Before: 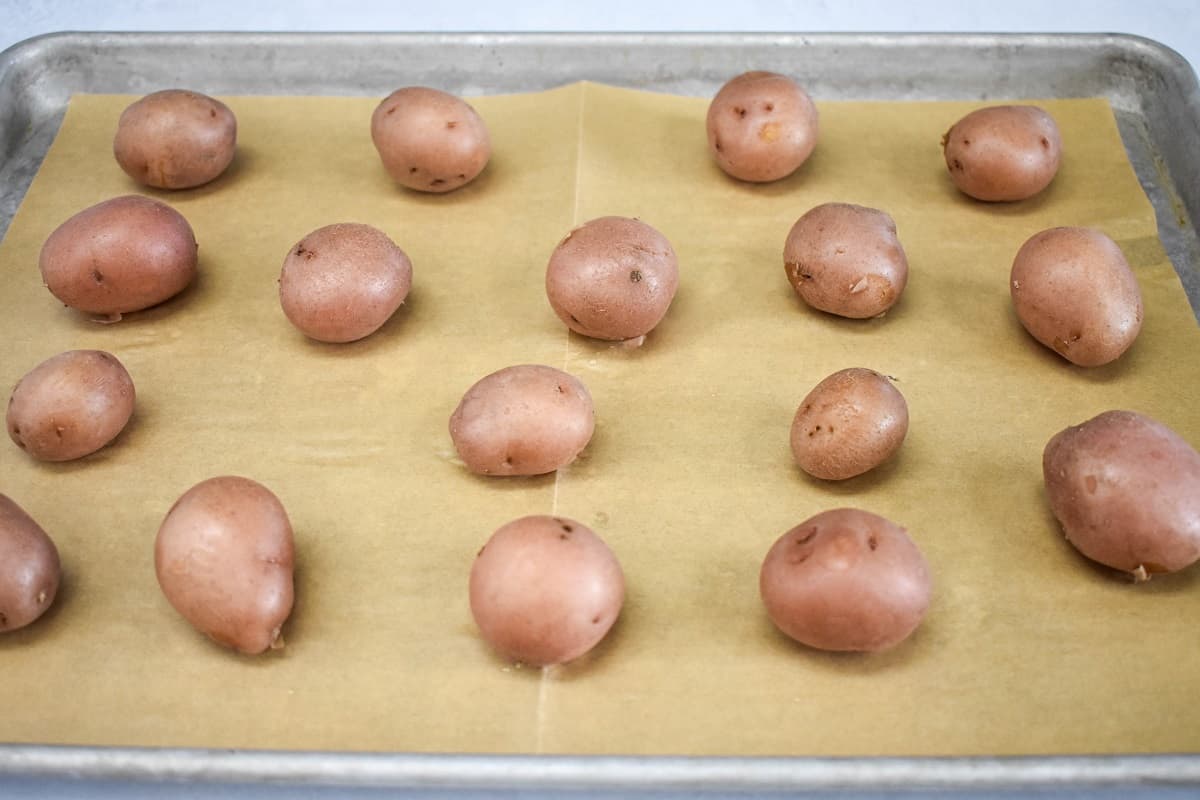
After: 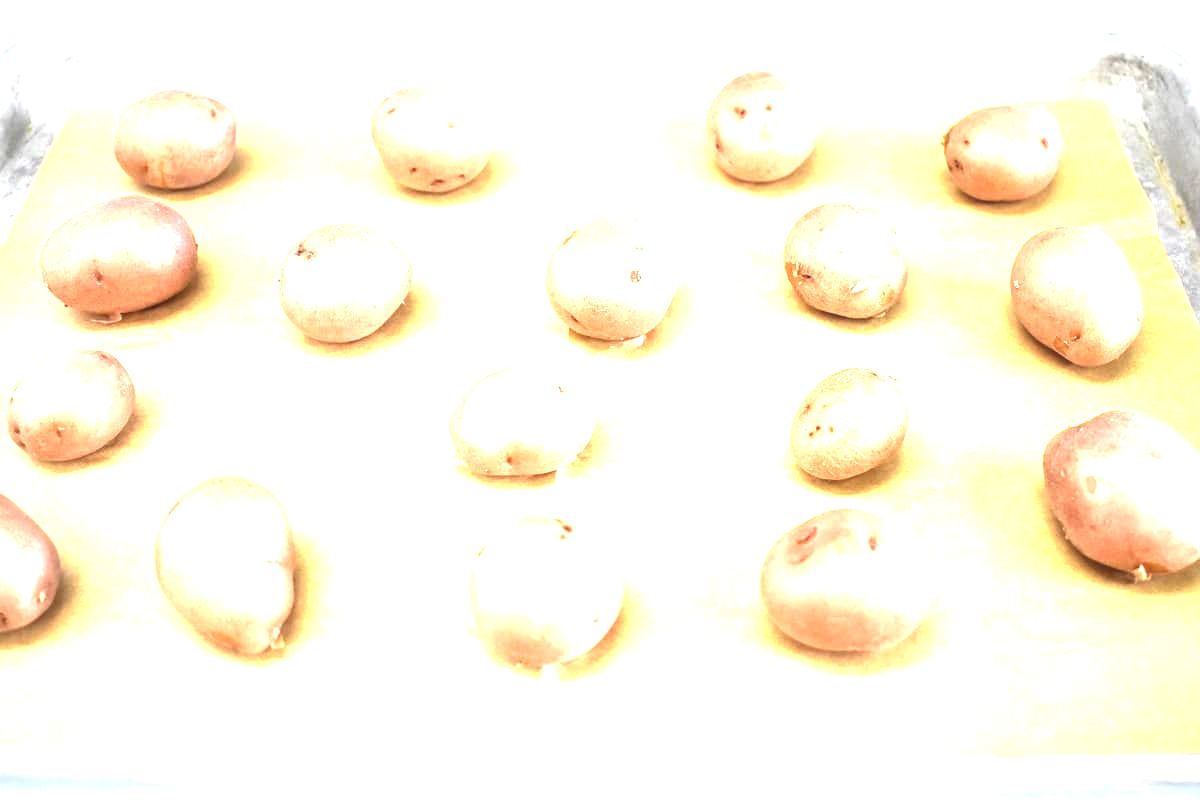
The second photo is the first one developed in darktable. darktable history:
exposure: black level correction 0, exposure 2.304 EV, compensate exposure bias true, compensate highlight preservation false
haze removal: strength -0.046, compatibility mode true
